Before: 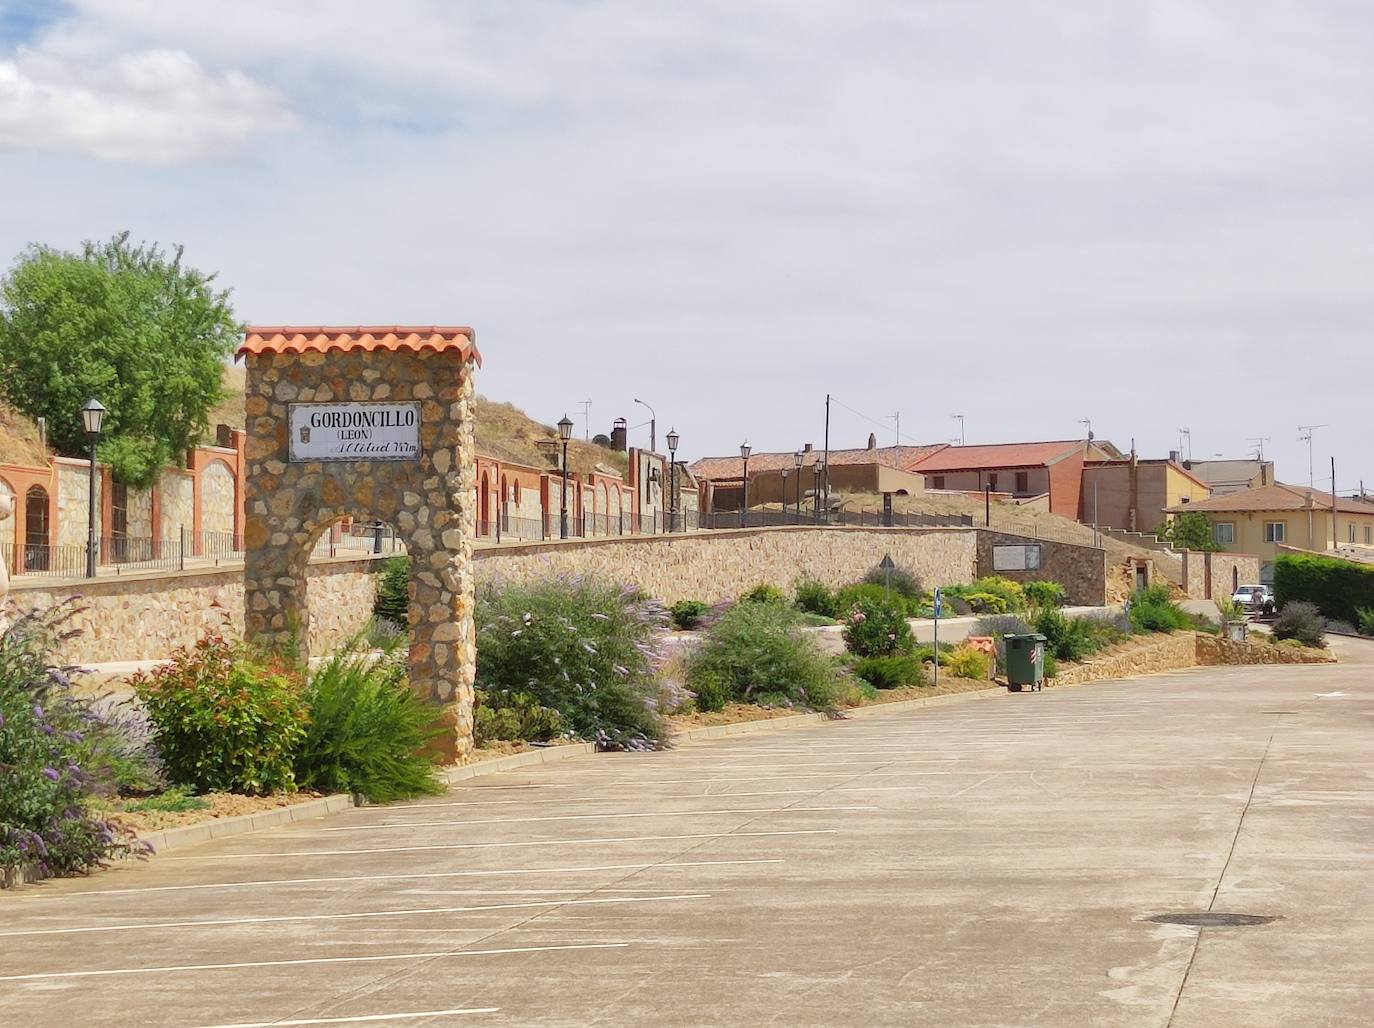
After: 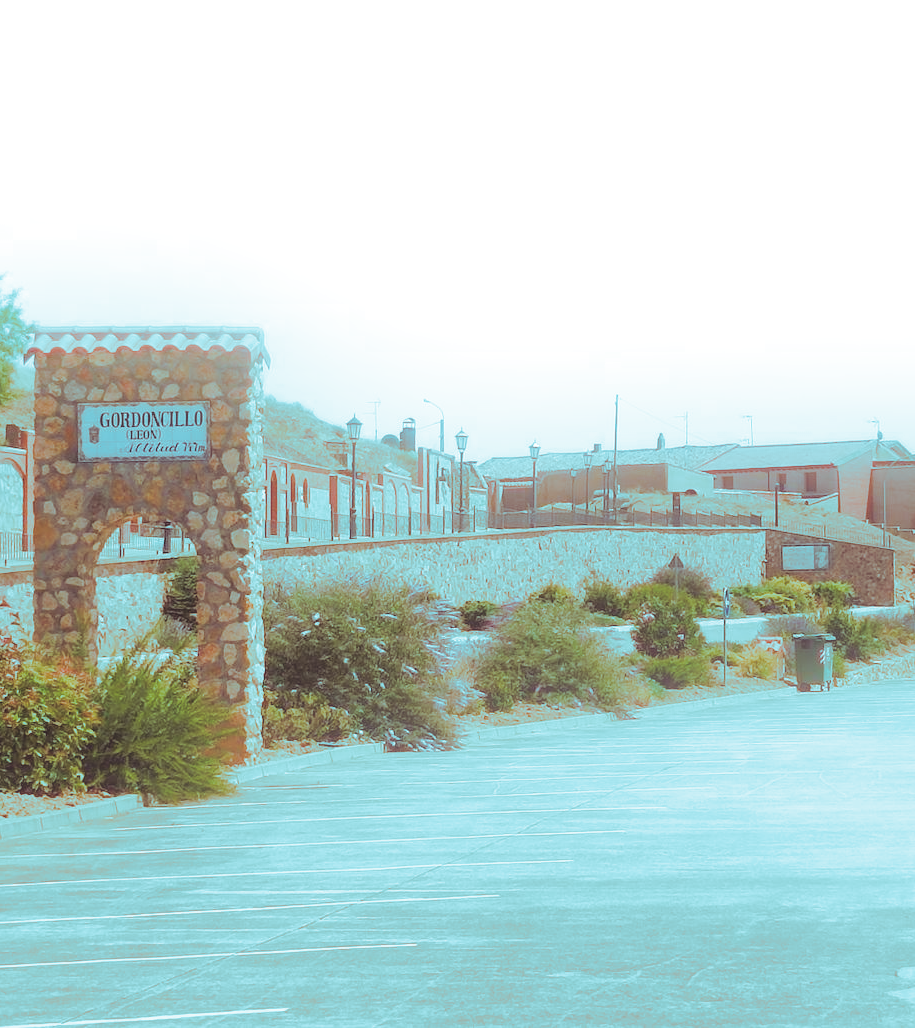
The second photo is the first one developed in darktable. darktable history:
bloom: on, module defaults
crop: left 15.419%, right 17.914%
split-toning: shadows › hue 327.6°, highlights › hue 198°, highlights › saturation 0.55, balance -21.25, compress 0%
